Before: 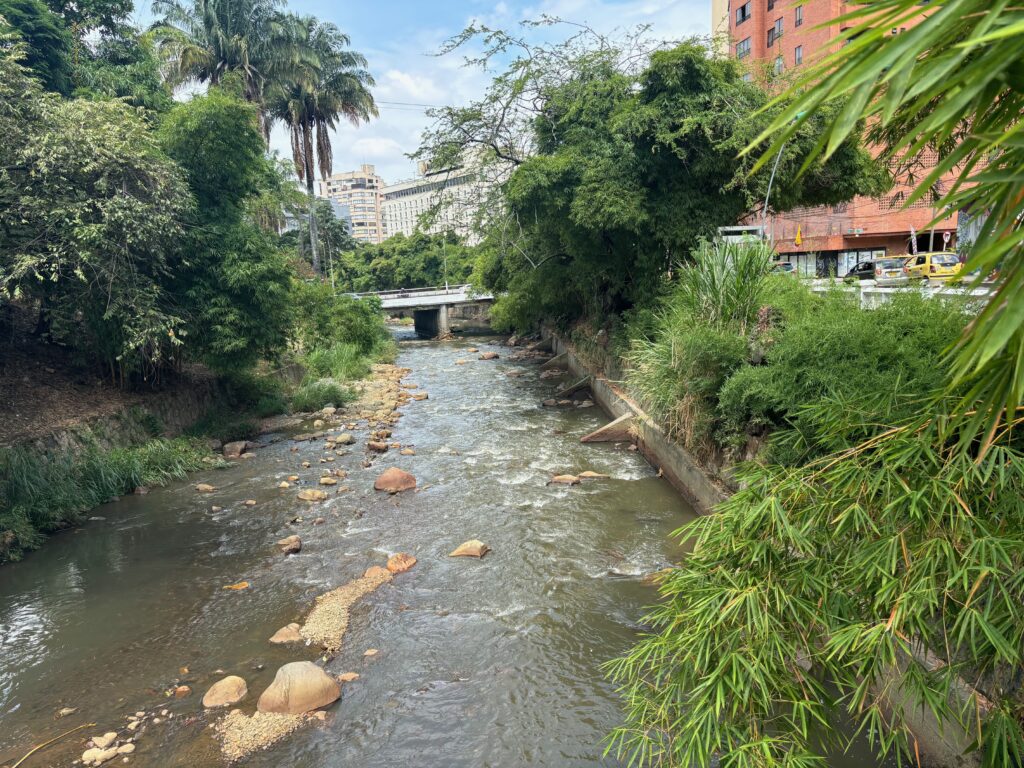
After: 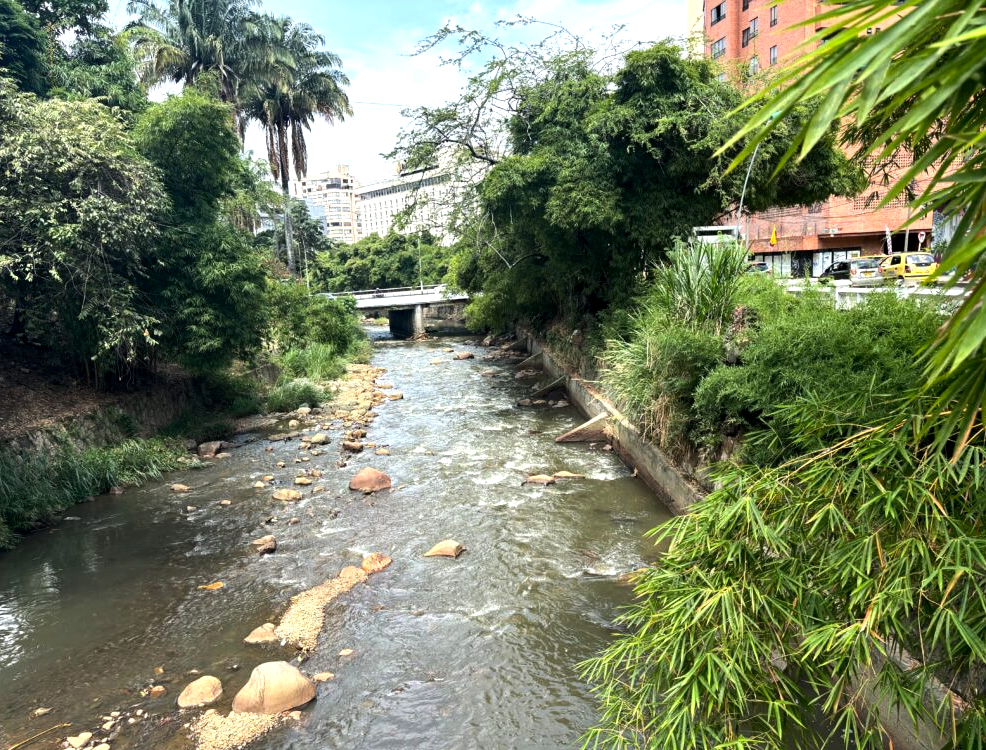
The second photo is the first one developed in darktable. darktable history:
tone equalizer: -8 EV -0.75 EV, -7 EV -0.7 EV, -6 EV -0.6 EV, -5 EV -0.4 EV, -3 EV 0.4 EV, -2 EV 0.6 EV, -1 EV 0.7 EV, +0 EV 0.75 EV, edges refinement/feathering 500, mask exposure compensation -1.57 EV, preserve details no
levels: mode automatic
crop and rotate: left 2.536%, right 1.107%, bottom 2.246%
